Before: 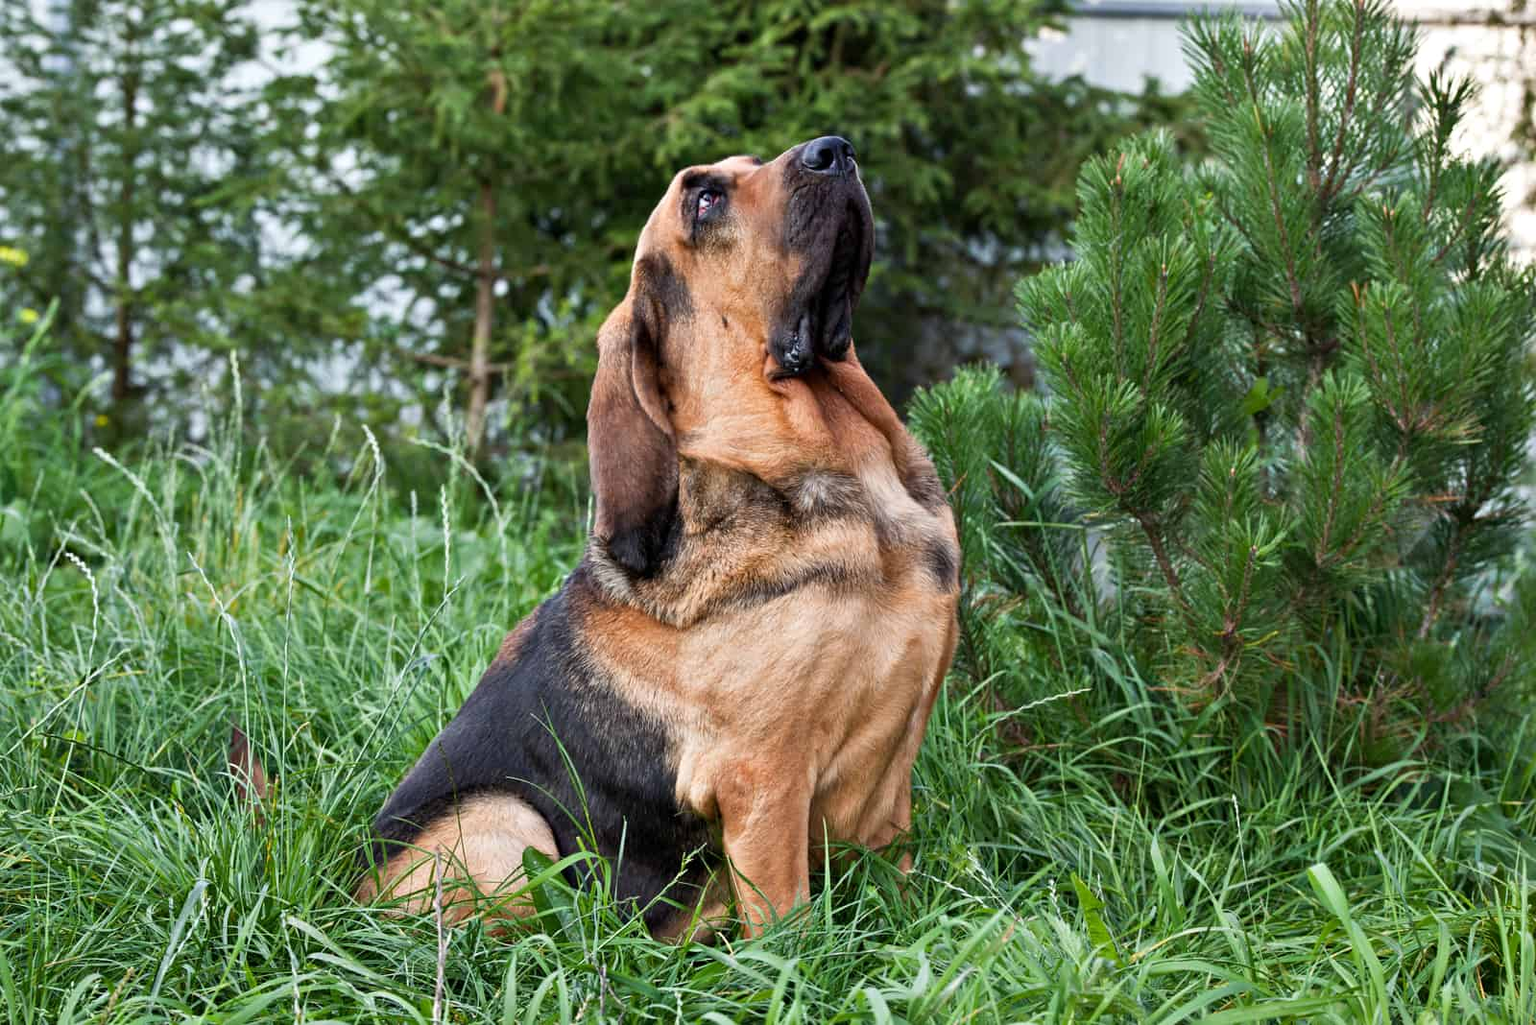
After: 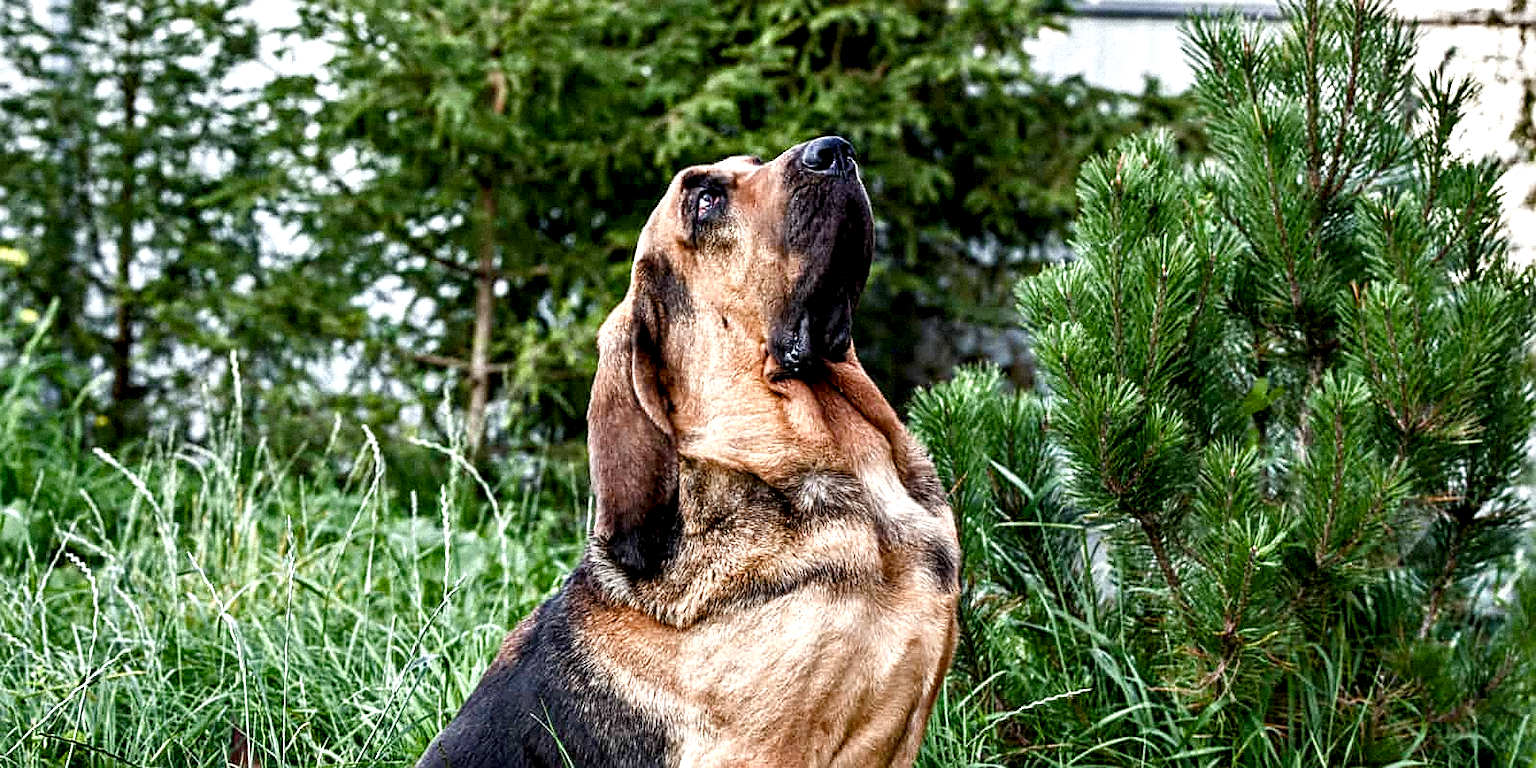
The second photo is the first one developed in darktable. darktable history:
crop: bottom 24.988%
grain: mid-tones bias 0%
local contrast: highlights 80%, shadows 57%, detail 175%, midtone range 0.602
color balance rgb: perceptual saturation grading › global saturation 20%, perceptual saturation grading › highlights -50%, perceptual saturation grading › shadows 30%
sharpen: on, module defaults
